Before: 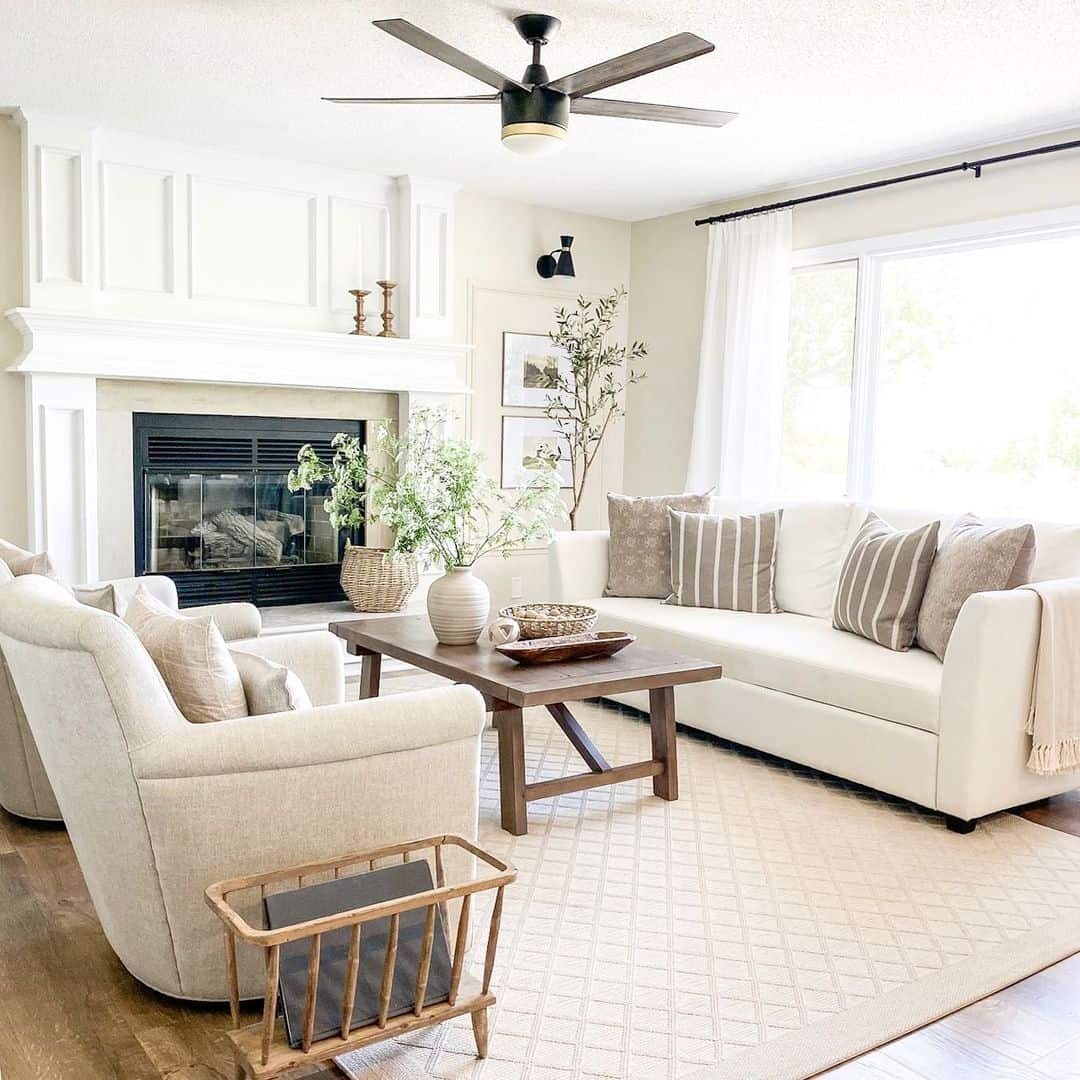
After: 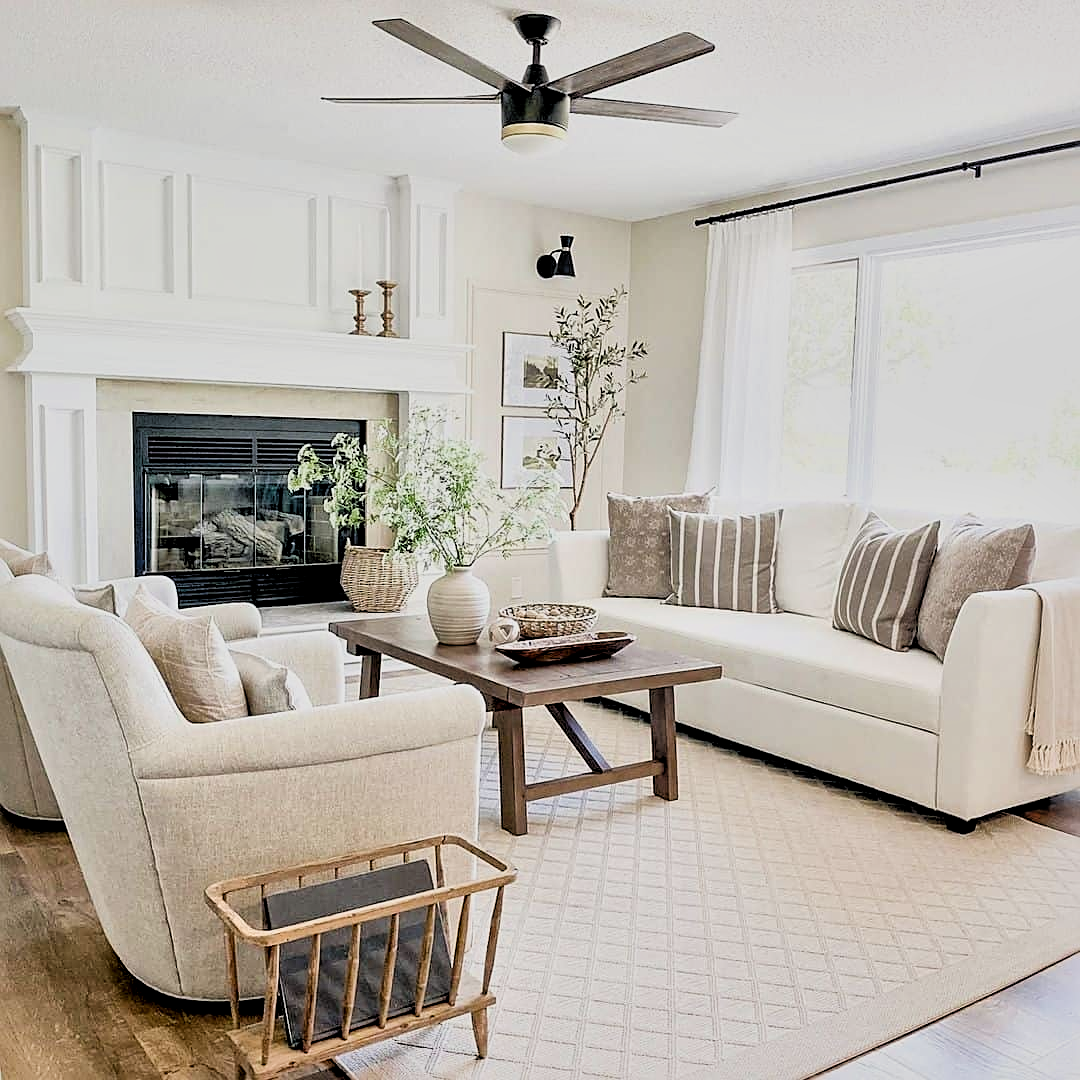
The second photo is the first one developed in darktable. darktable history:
sharpen: on, module defaults
filmic rgb: black relative exposure -4.58 EV, white relative exposure 4.8 EV, threshold 3 EV, hardness 2.36, latitude 36.07%, contrast 1.048, highlights saturation mix 1.32%, shadows ↔ highlights balance 1.25%, color science v4 (2020), enable highlight reconstruction true
local contrast: mode bilateral grid, contrast 20, coarseness 50, detail 179%, midtone range 0.2
